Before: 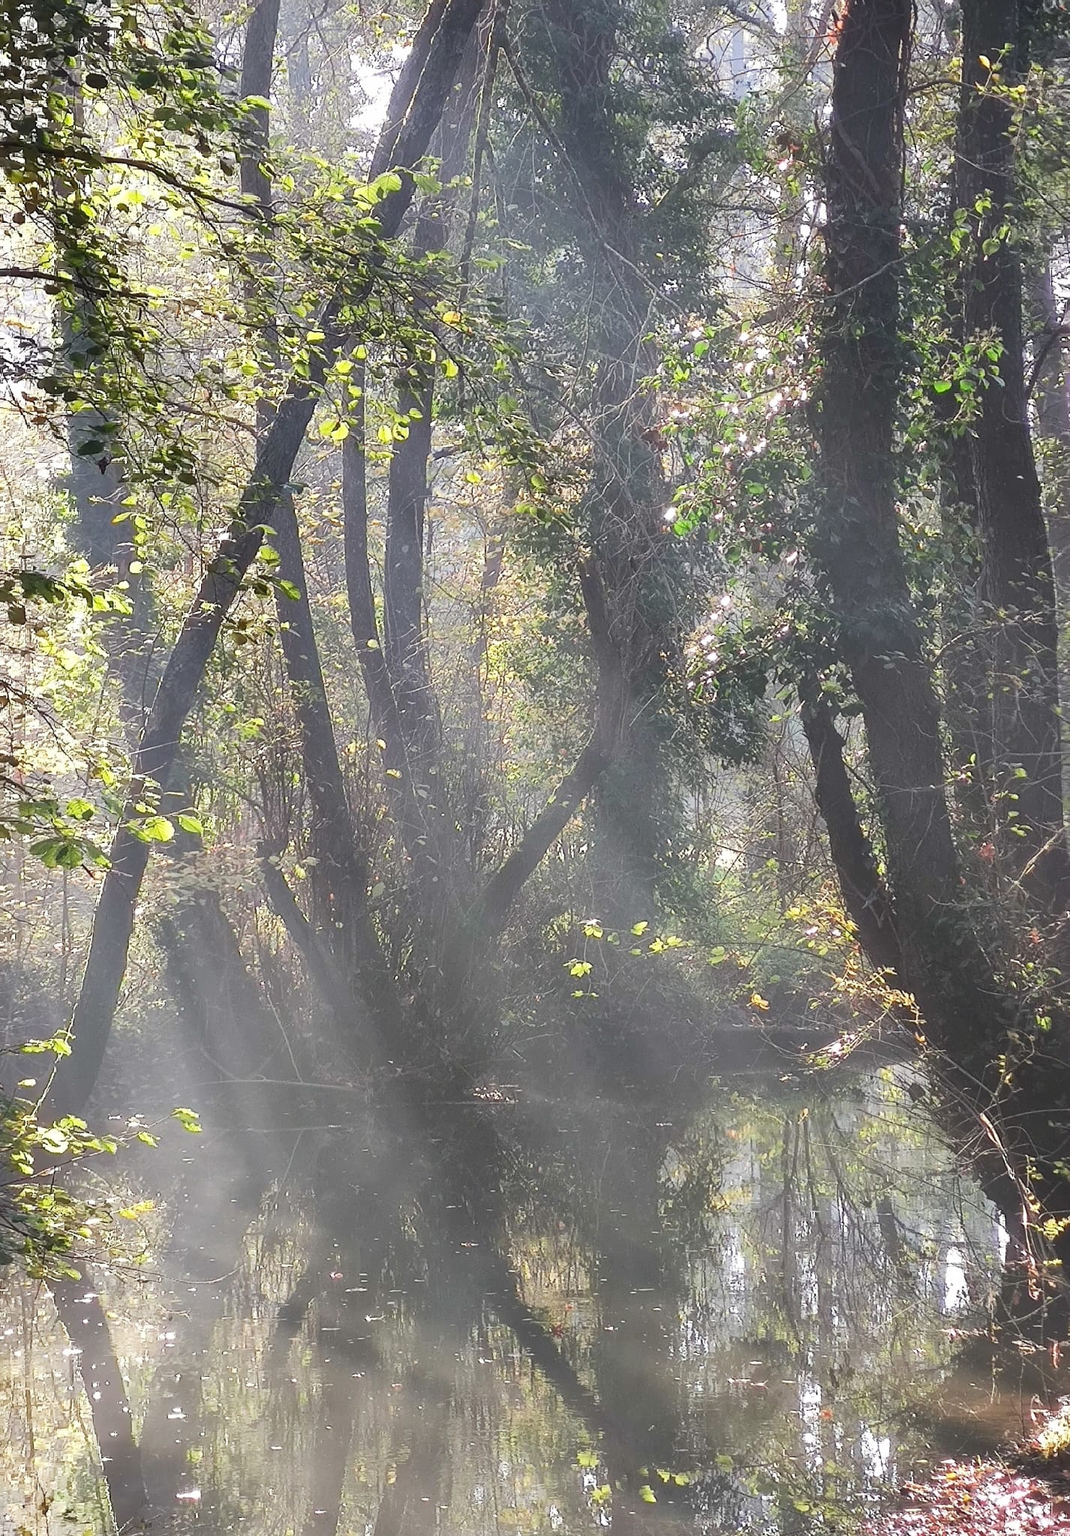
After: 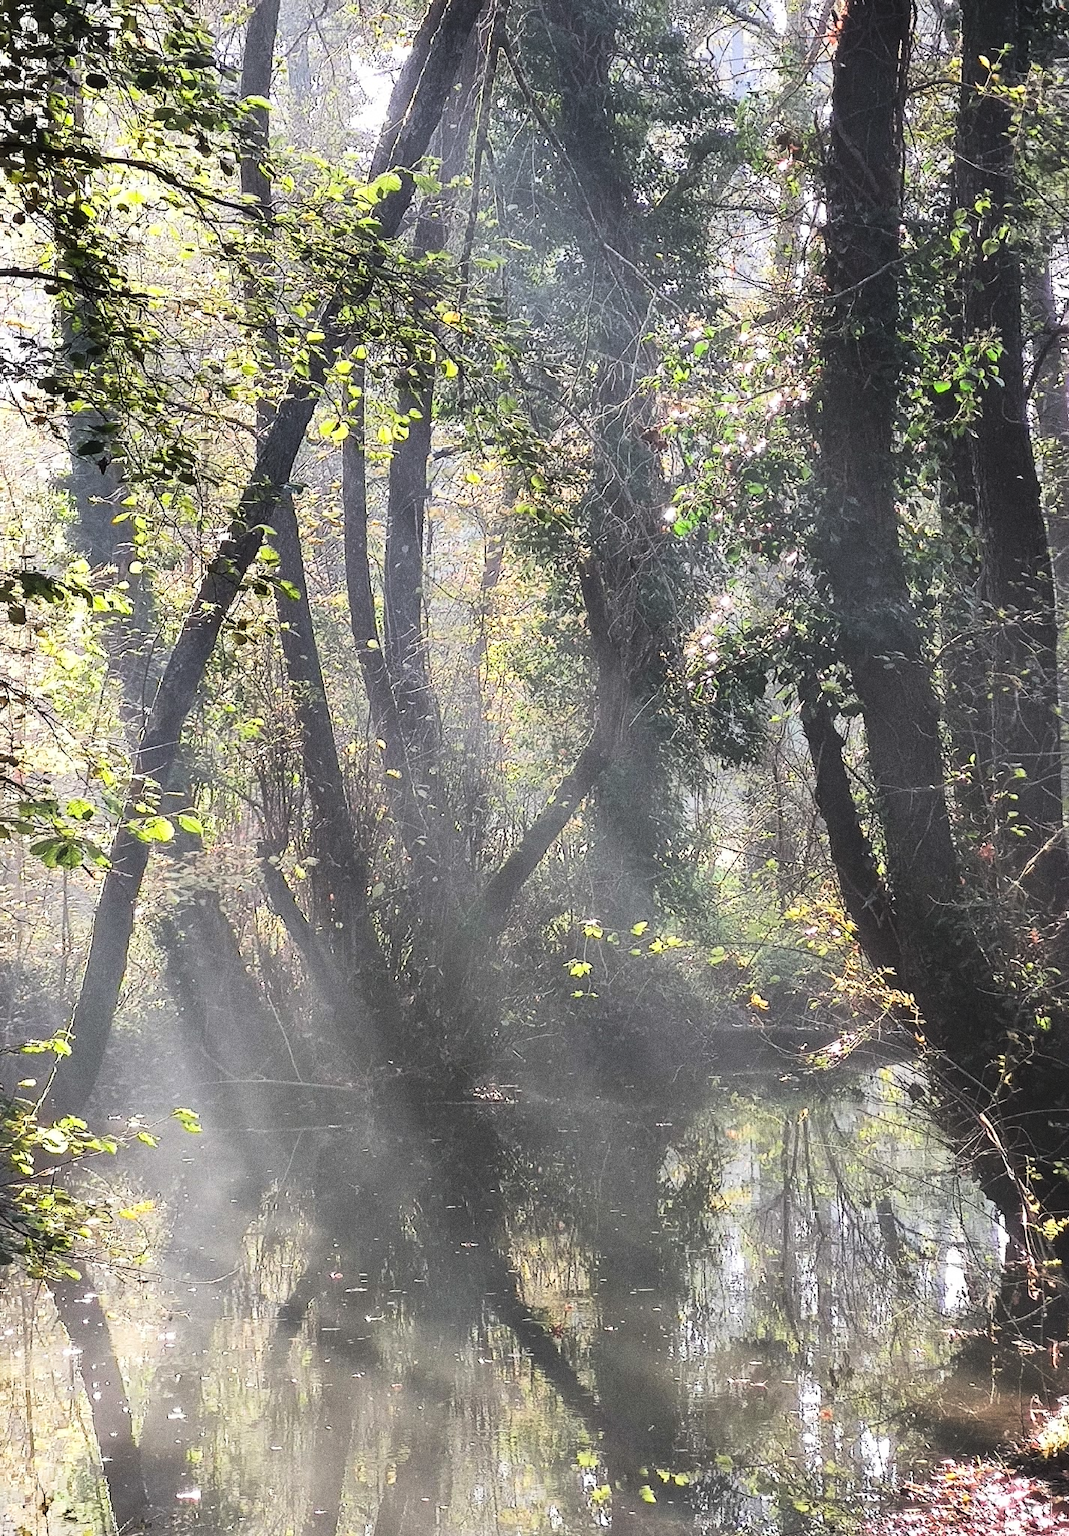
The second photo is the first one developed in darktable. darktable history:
tone curve: curves: ch0 [(0, 0) (0.137, 0.063) (0.255, 0.176) (0.502, 0.502) (0.749, 0.839) (1, 1)], color space Lab, linked channels, preserve colors none
grain: coarseness 0.09 ISO, strength 40%
